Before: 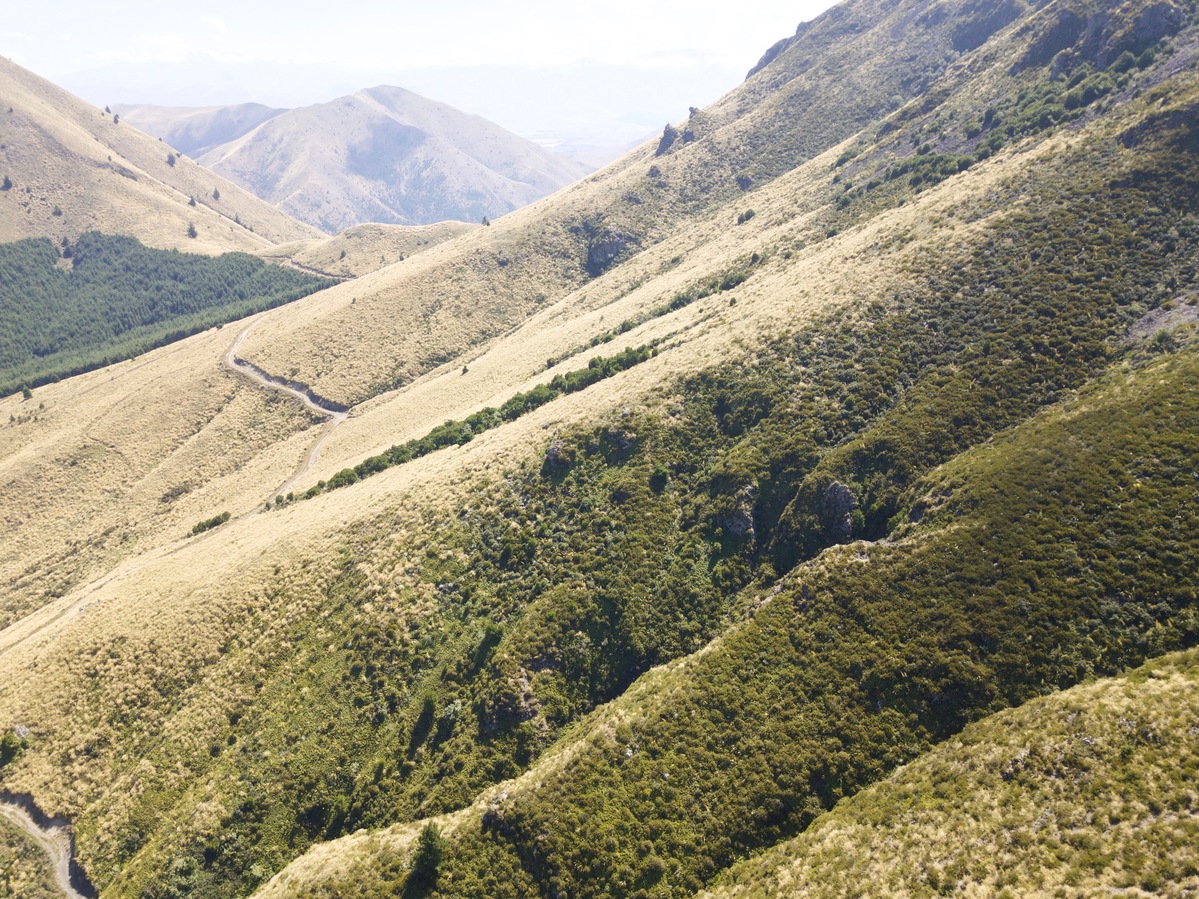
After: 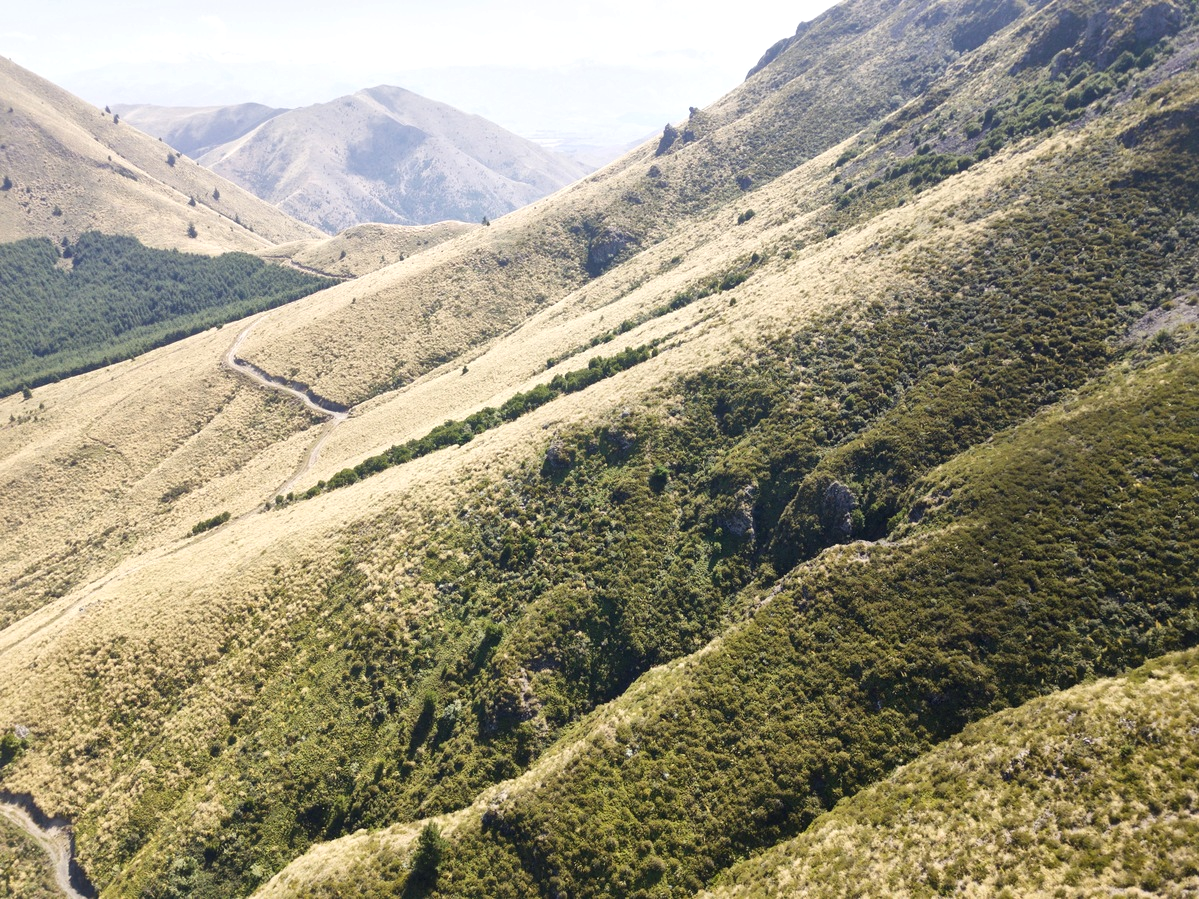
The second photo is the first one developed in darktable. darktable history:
local contrast: mode bilateral grid, contrast 21, coarseness 49, detail 138%, midtone range 0.2
